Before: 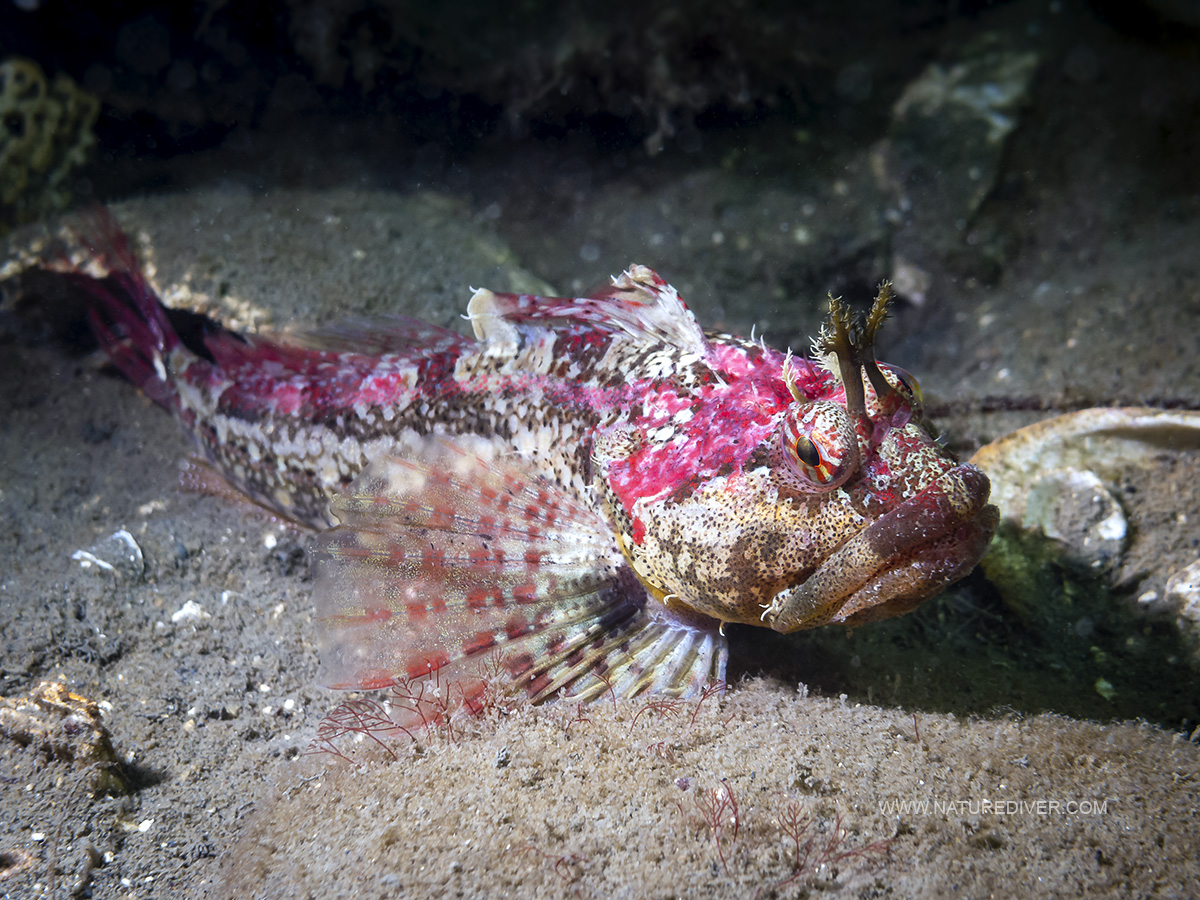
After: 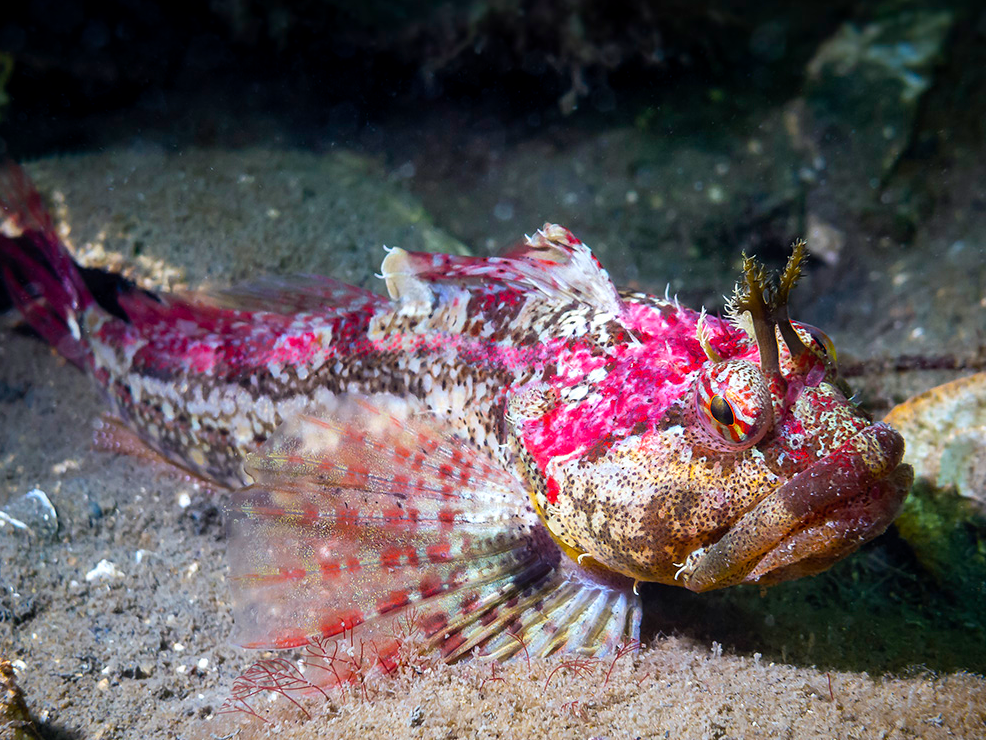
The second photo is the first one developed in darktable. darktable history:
crop and rotate: left 7.196%, top 4.574%, right 10.605%, bottom 13.178%
color balance rgb: perceptual saturation grading › global saturation 30%, global vibrance 20%
contrast brightness saturation: saturation -0.05
